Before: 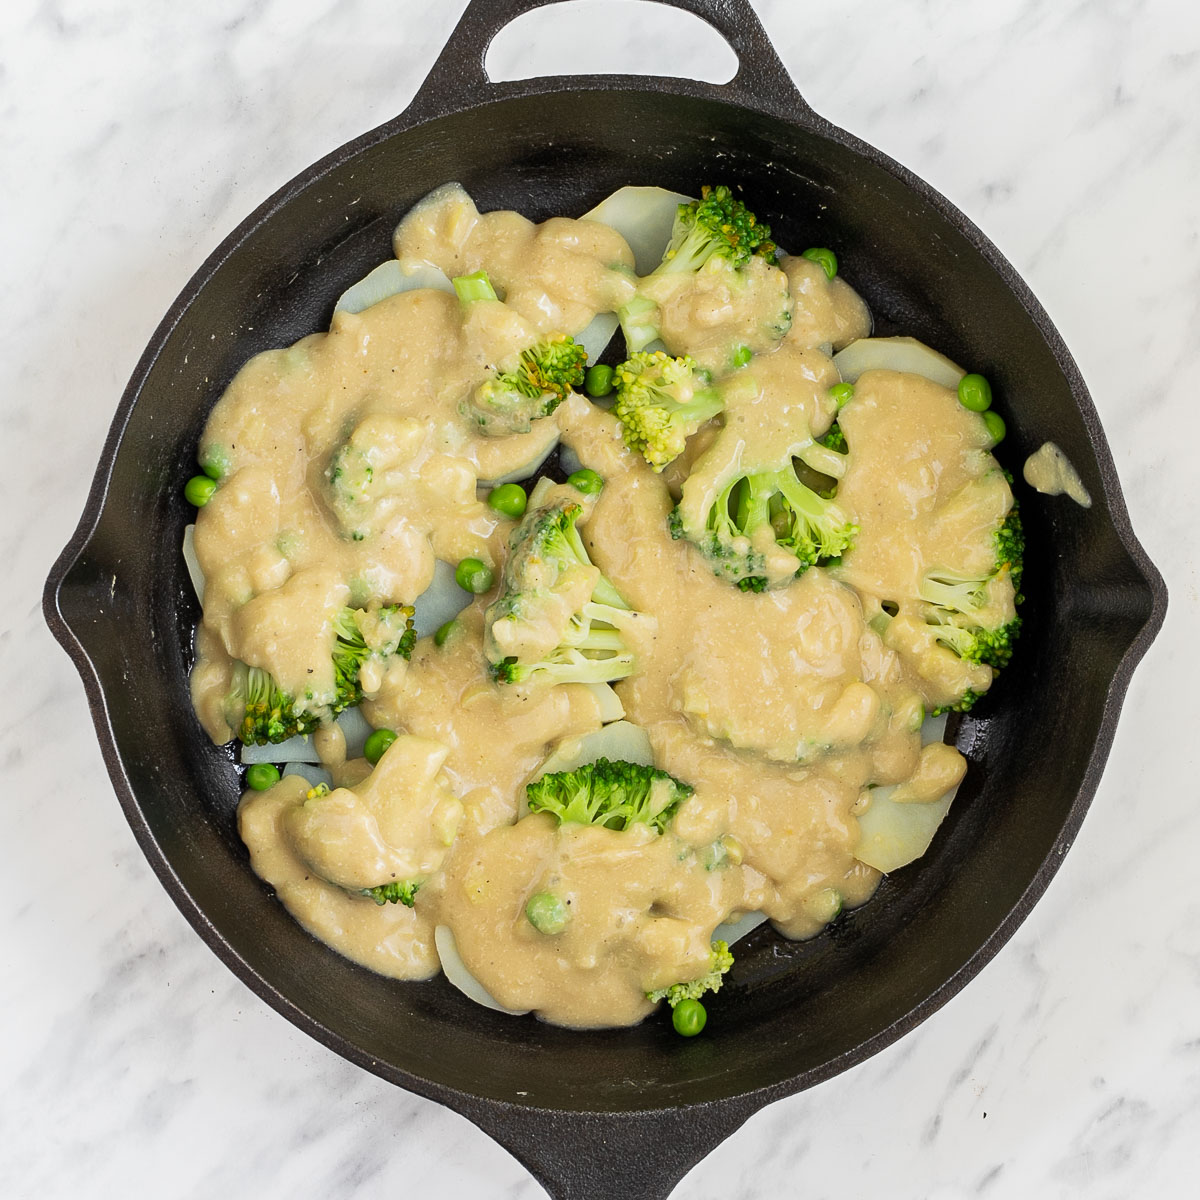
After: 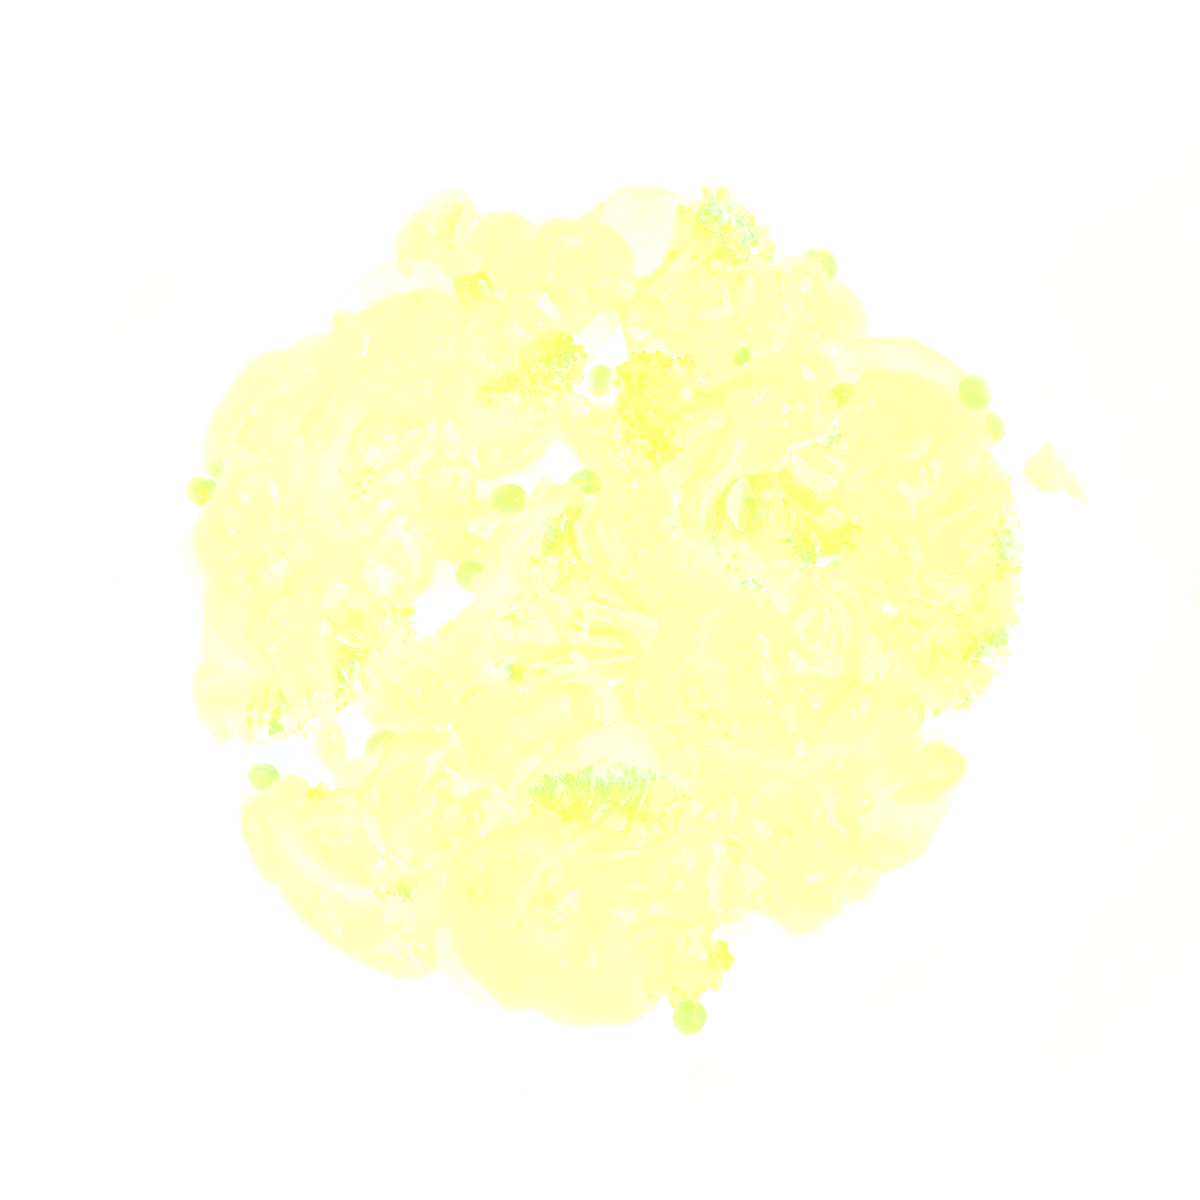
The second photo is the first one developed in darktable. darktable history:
exposure: exposure 0.014 EV, compensate highlight preservation false
bloom: size 85%, threshold 5%, strength 85%
